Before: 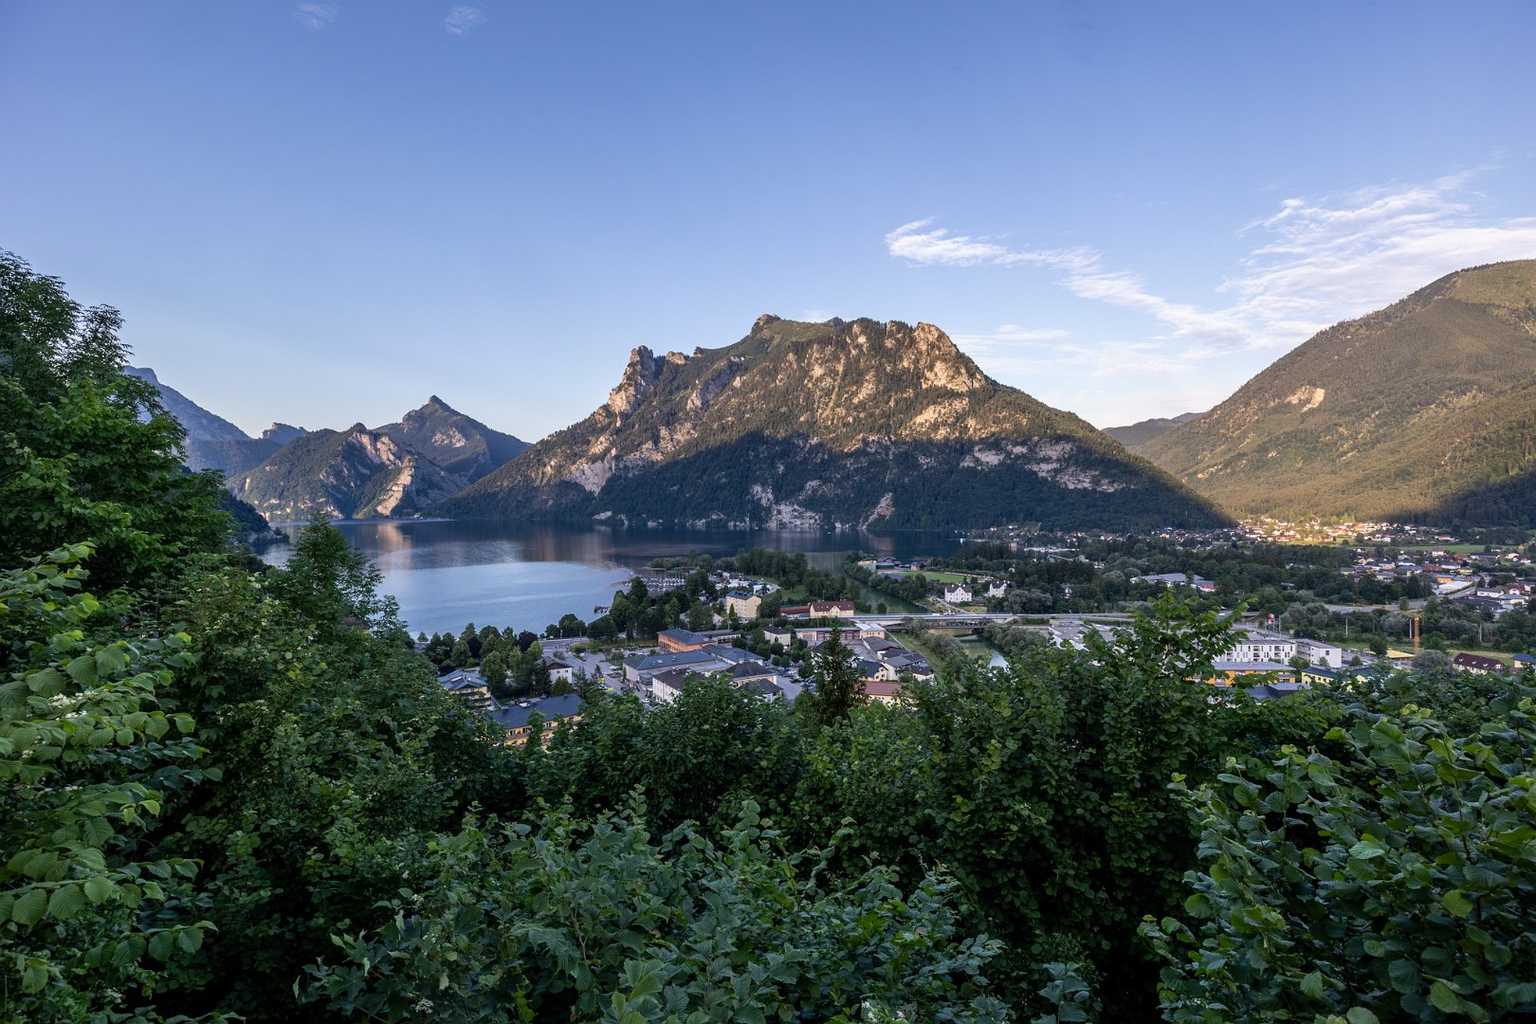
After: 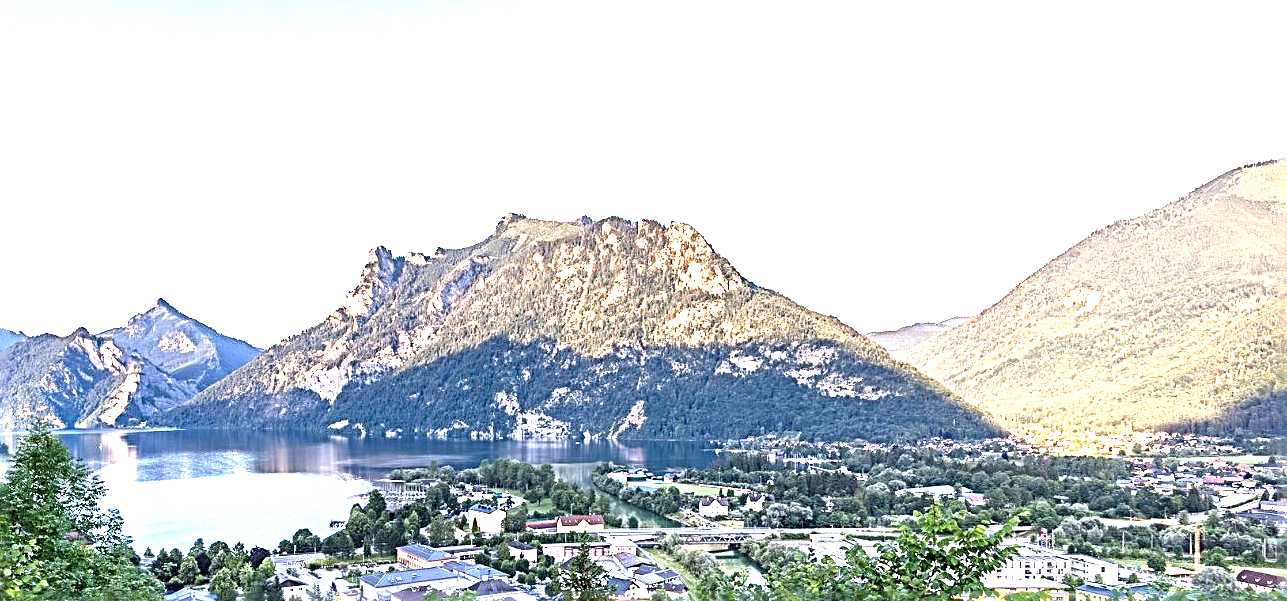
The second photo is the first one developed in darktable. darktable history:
exposure: black level correction 0, exposure 2.327 EV, compensate exposure bias true, compensate highlight preservation false
crop: left 18.38%, top 11.092%, right 2.134%, bottom 33.217%
color balance: on, module defaults
sharpen: radius 3.69, amount 0.928
